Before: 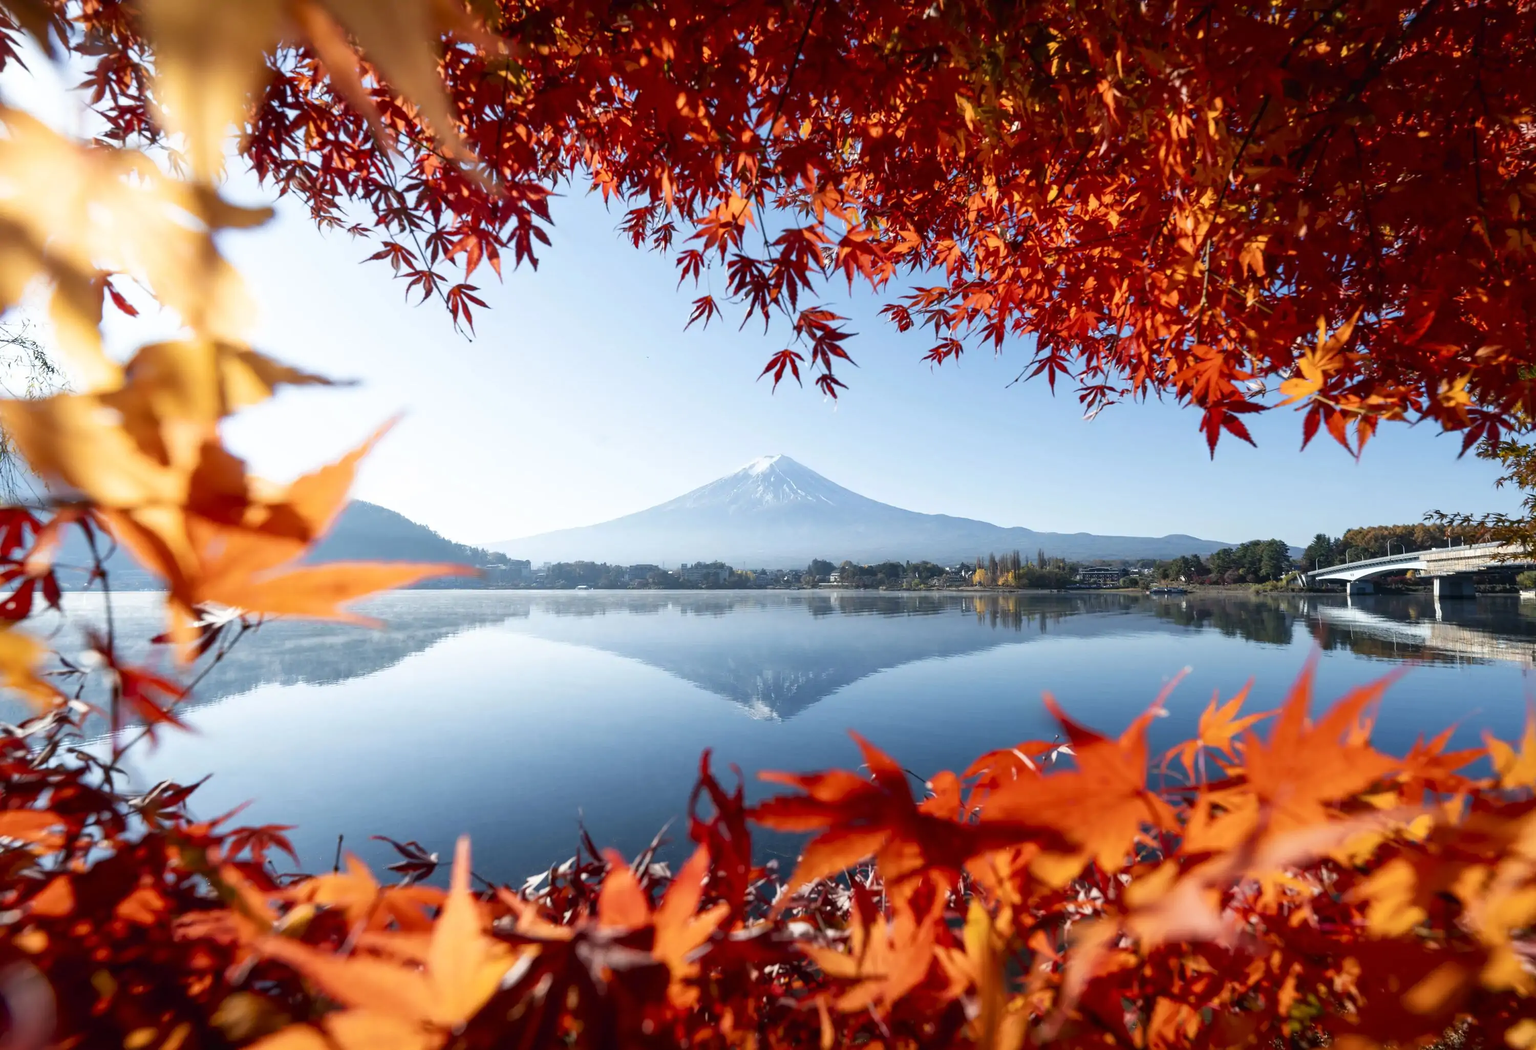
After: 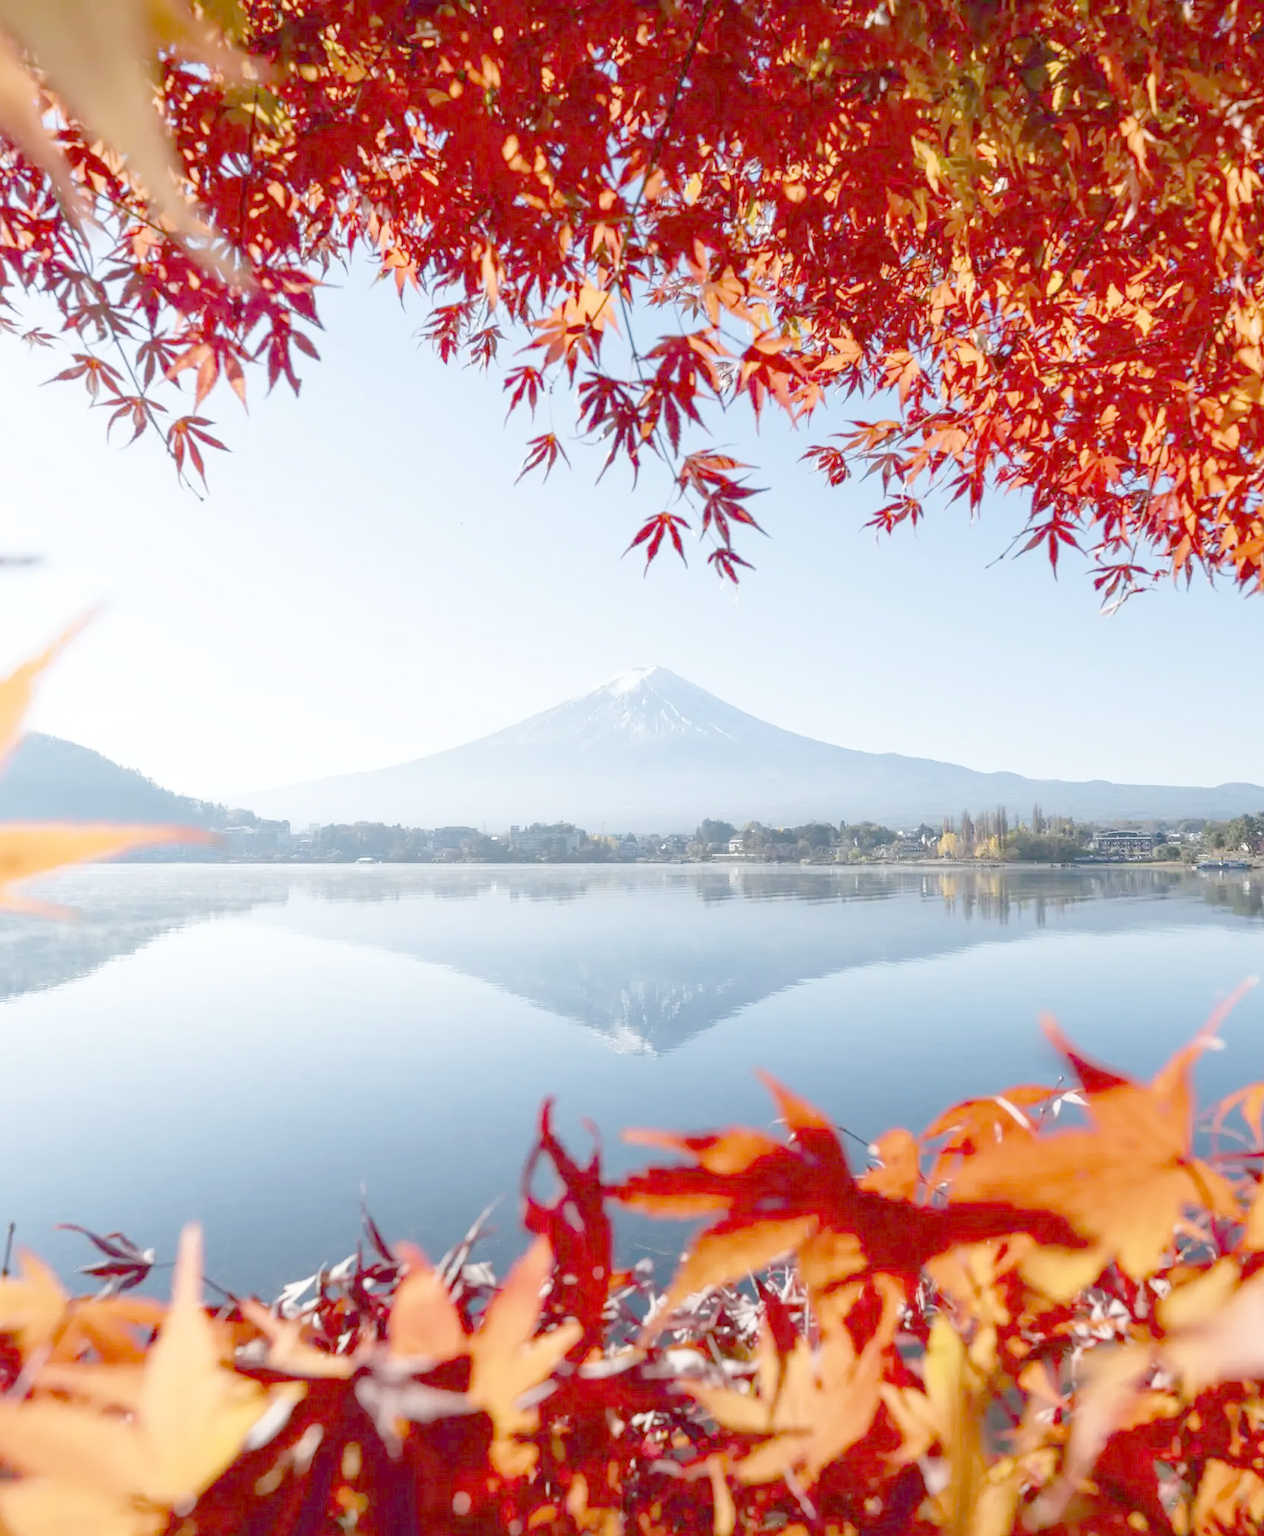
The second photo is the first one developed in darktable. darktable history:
crop: left 21.674%, right 22.086%
